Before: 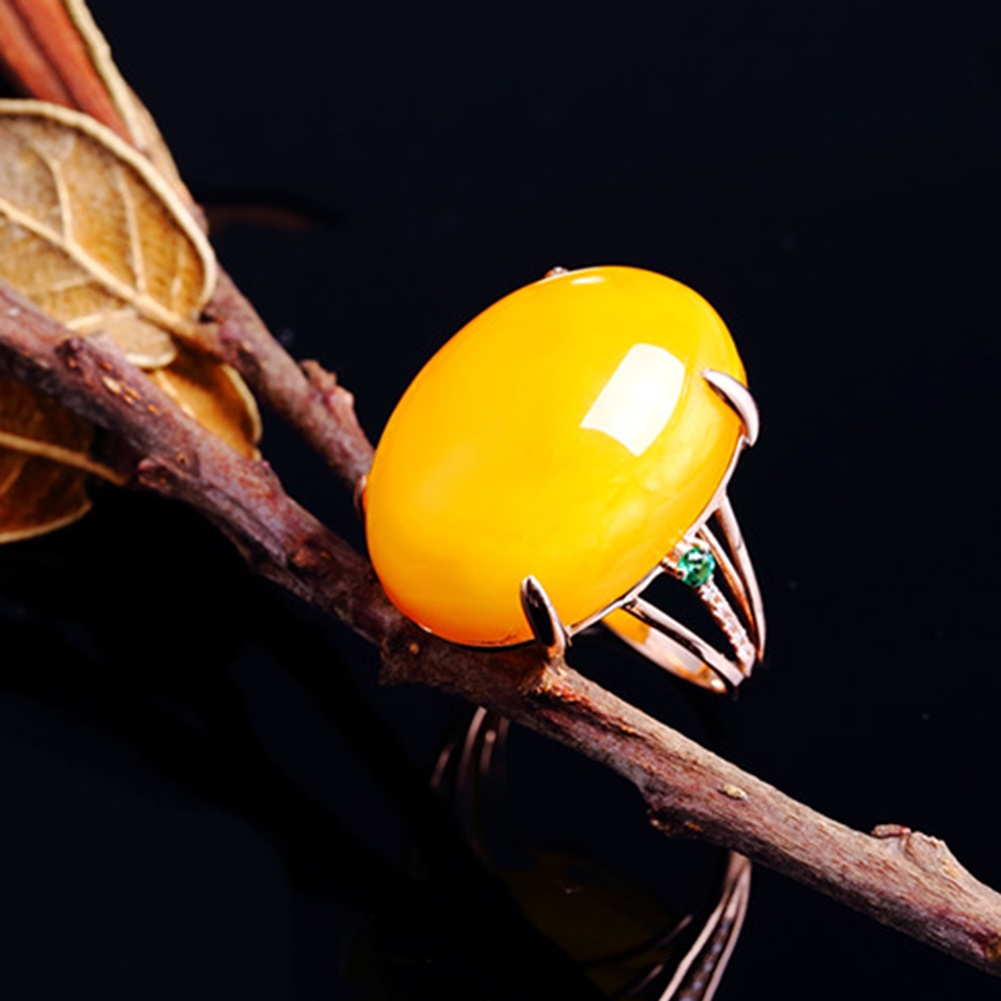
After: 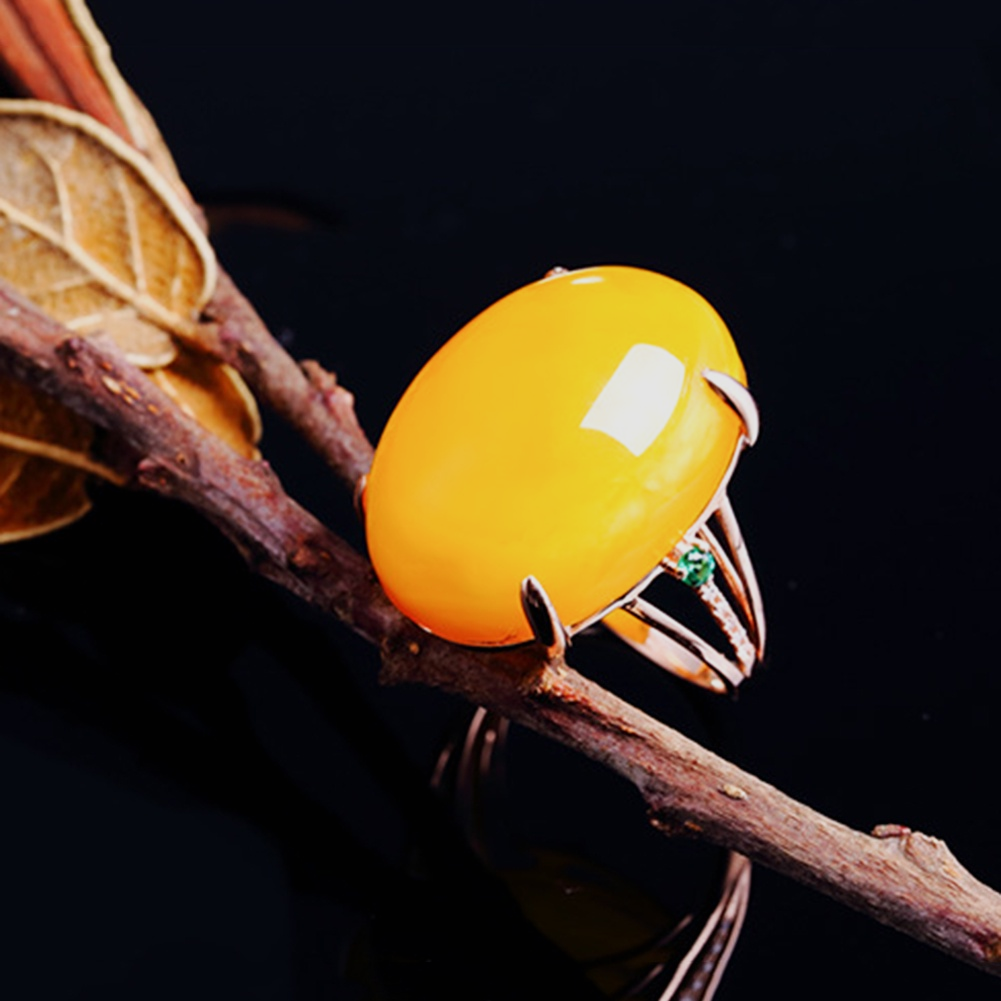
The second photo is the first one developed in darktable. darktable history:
white balance: emerald 1
sigmoid: contrast 1.22, skew 0.65
